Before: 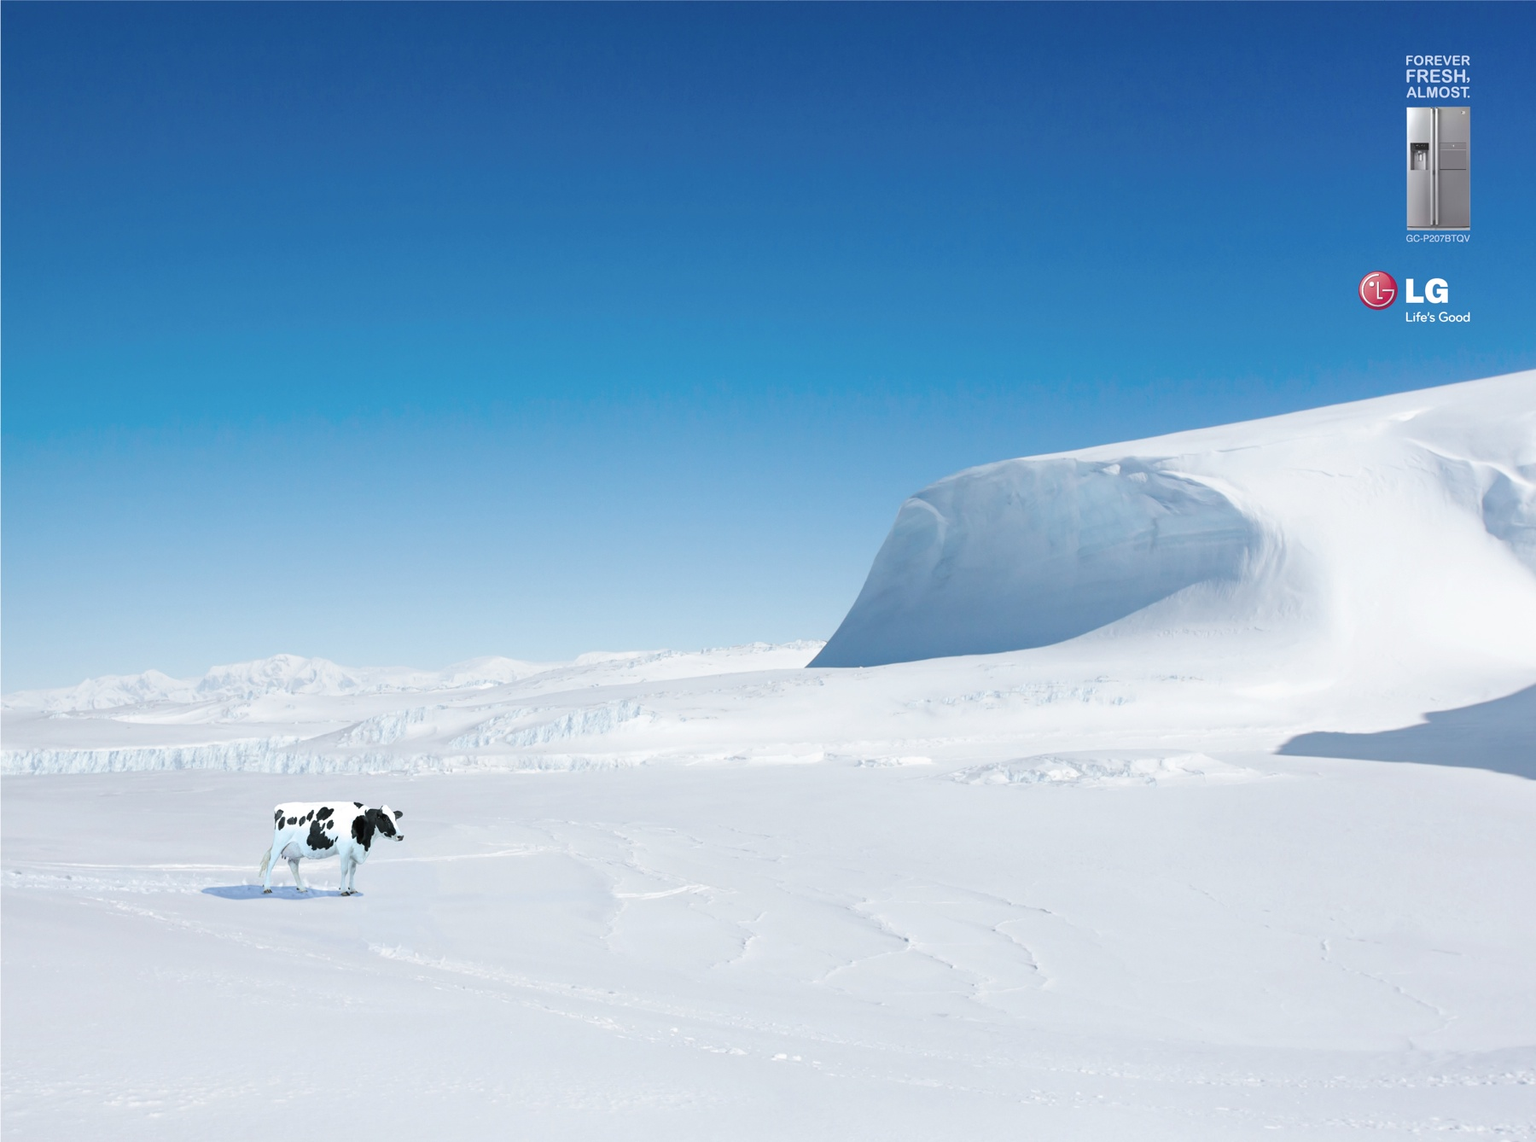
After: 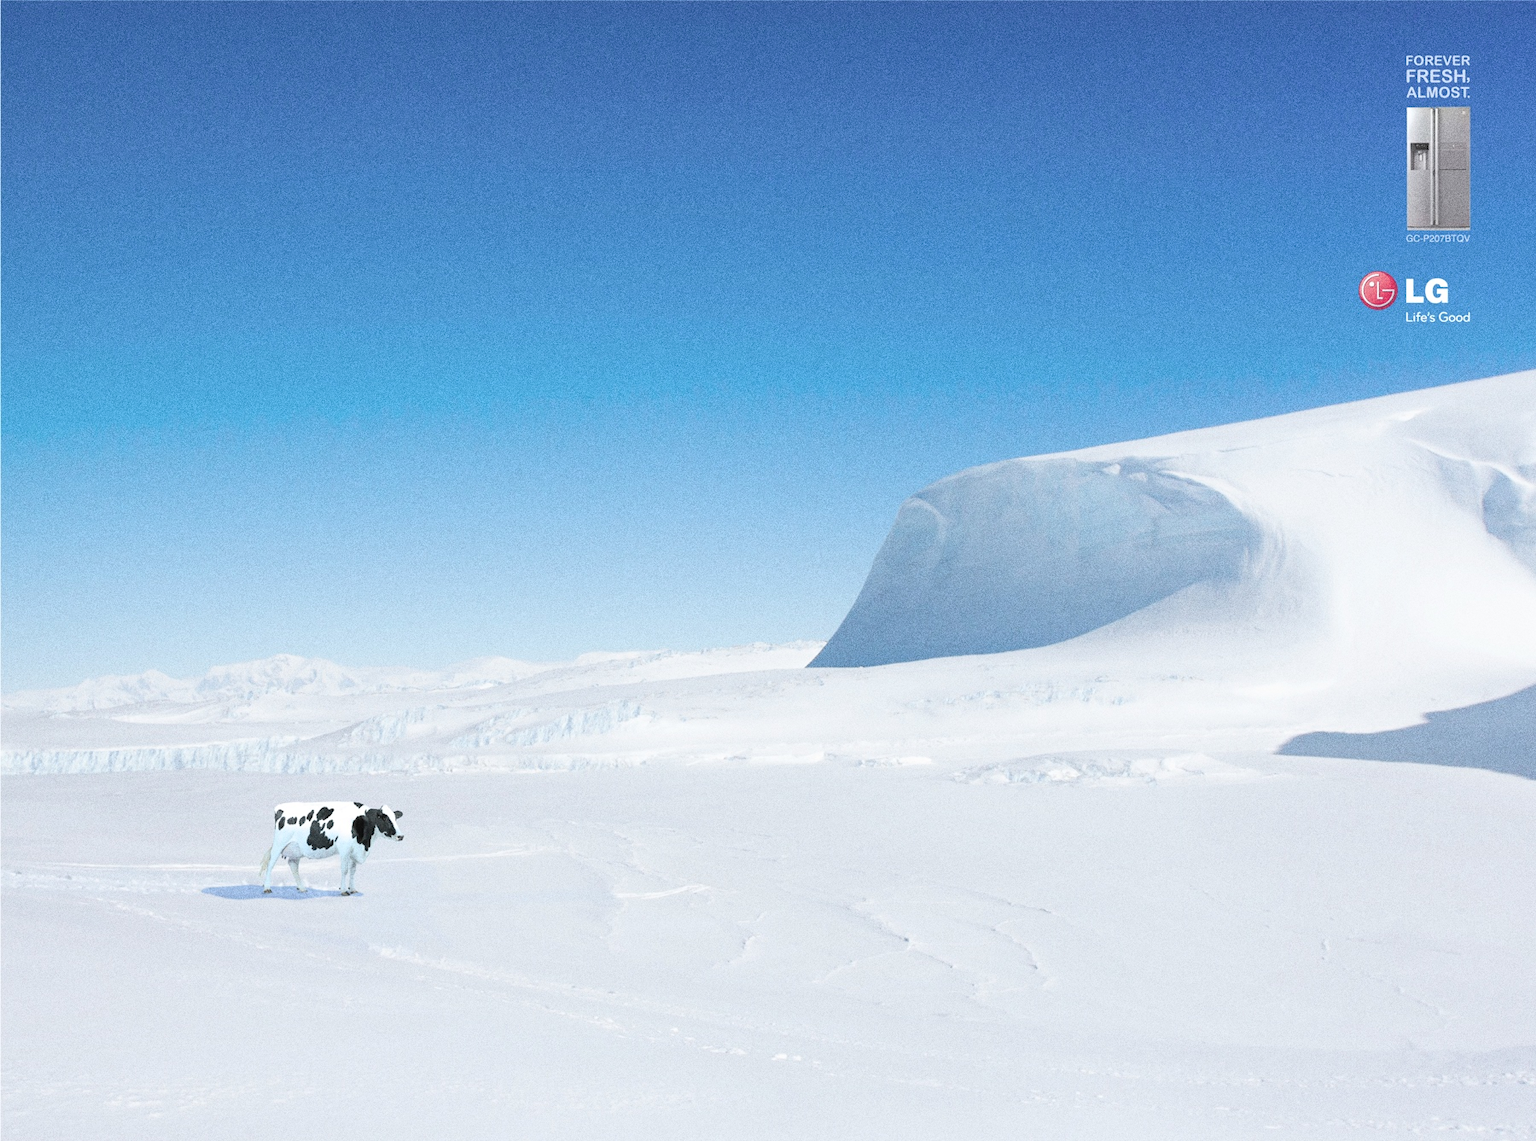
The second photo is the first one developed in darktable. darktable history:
contrast brightness saturation: brightness 0.15
grain: coarseness 0.09 ISO, strength 40%
